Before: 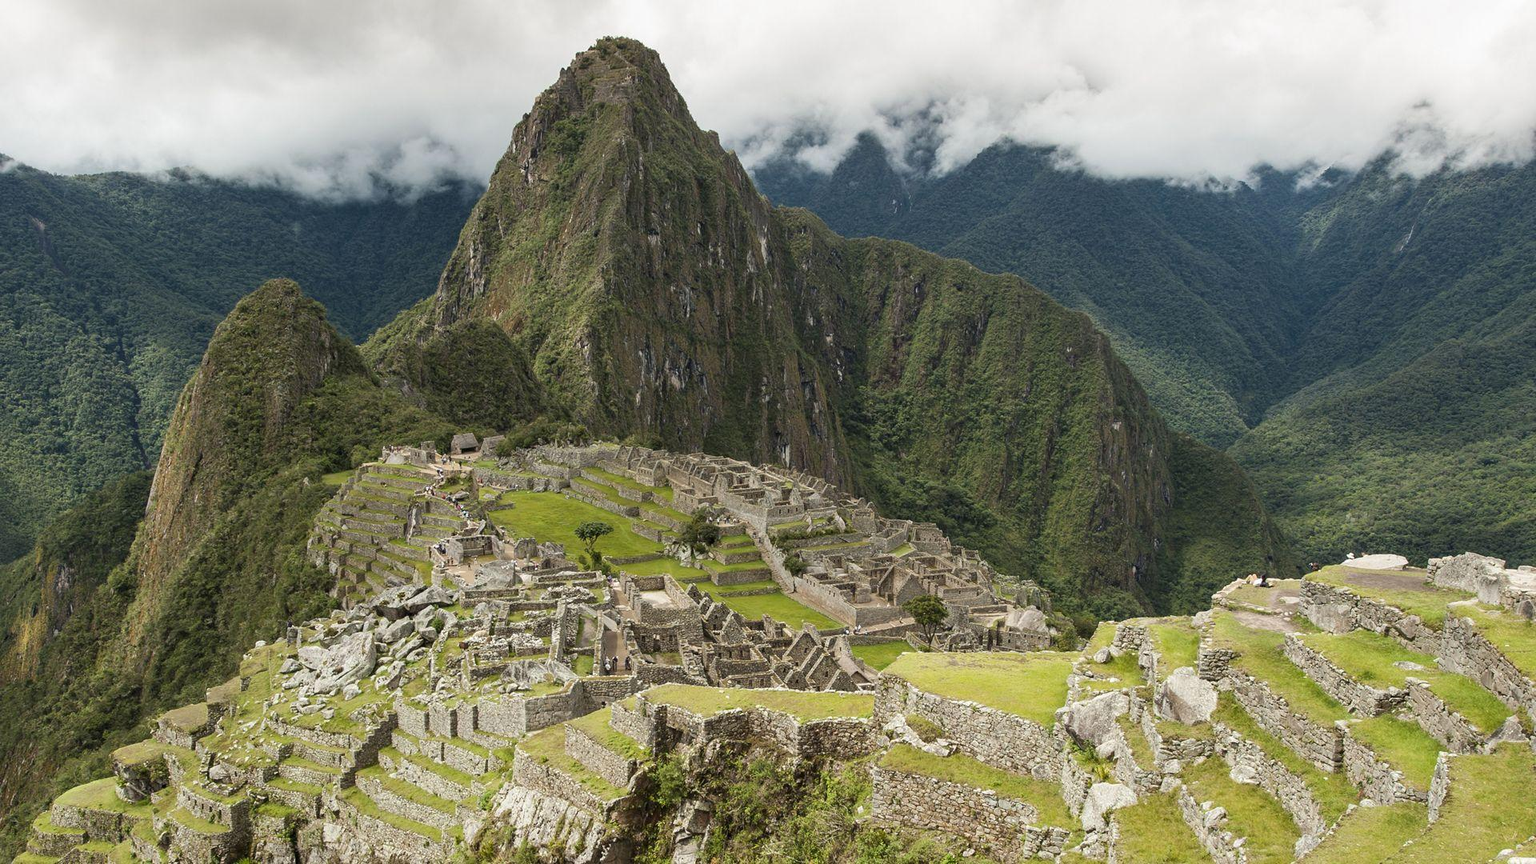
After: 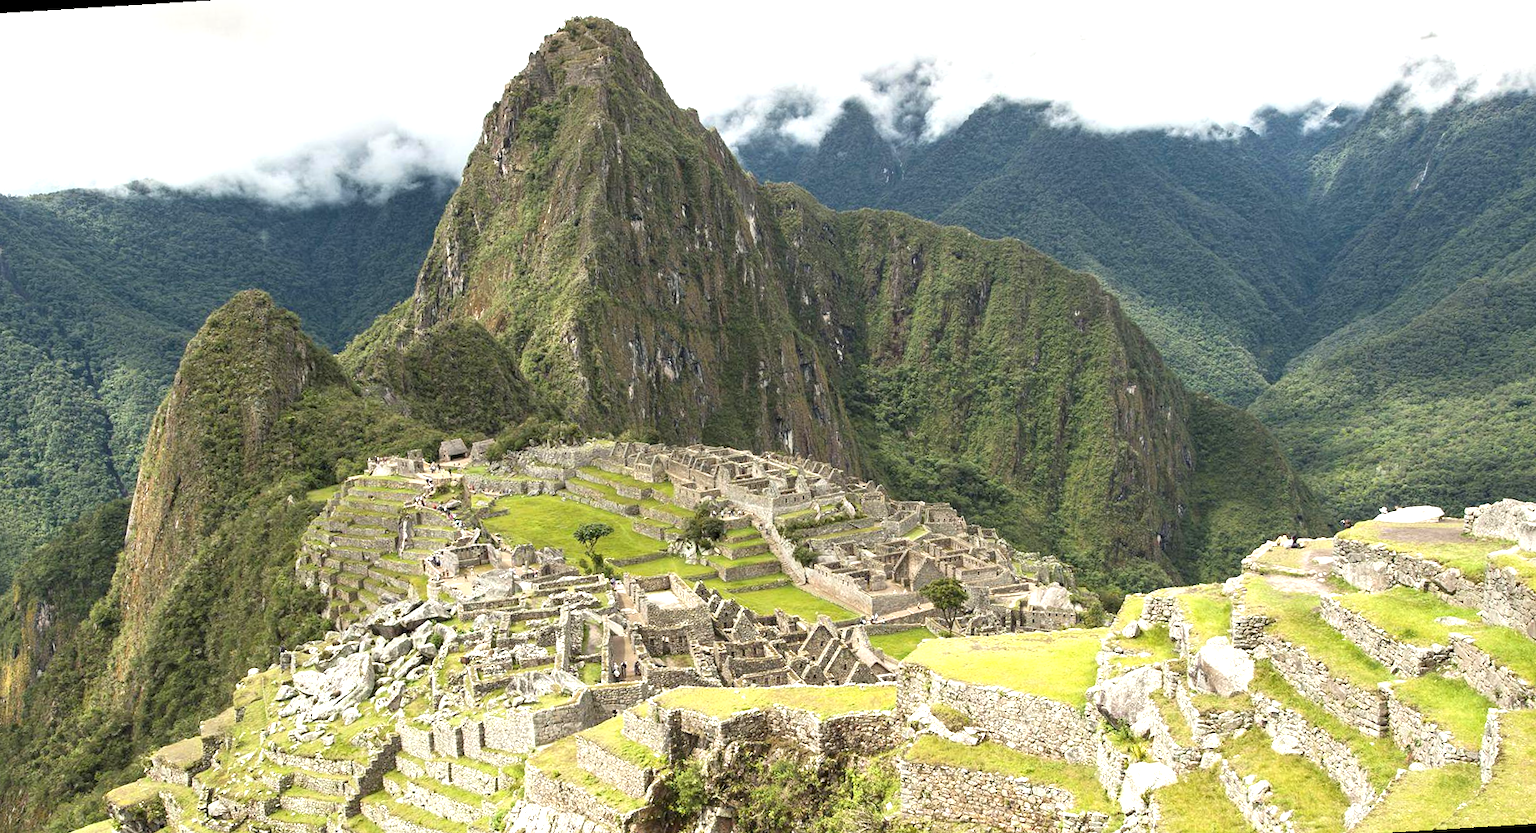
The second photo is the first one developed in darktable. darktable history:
tone equalizer: on, module defaults
rotate and perspective: rotation -3.52°, crop left 0.036, crop right 0.964, crop top 0.081, crop bottom 0.919
crop: top 0.05%, bottom 0.098%
exposure: exposure 0.95 EV, compensate highlight preservation false
